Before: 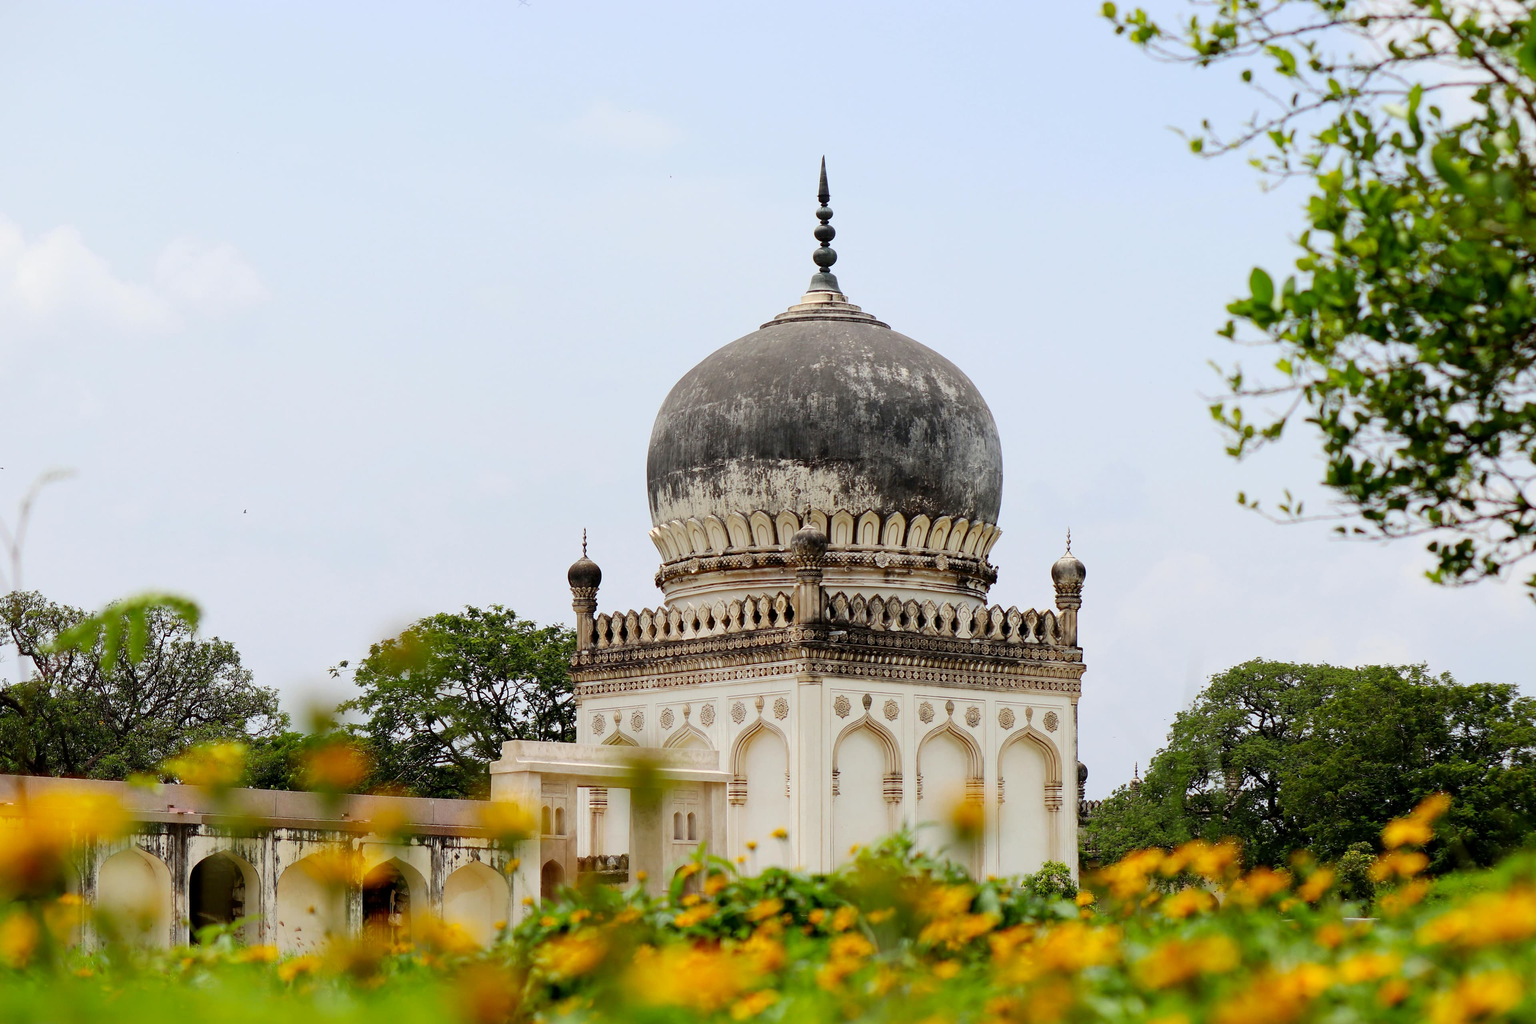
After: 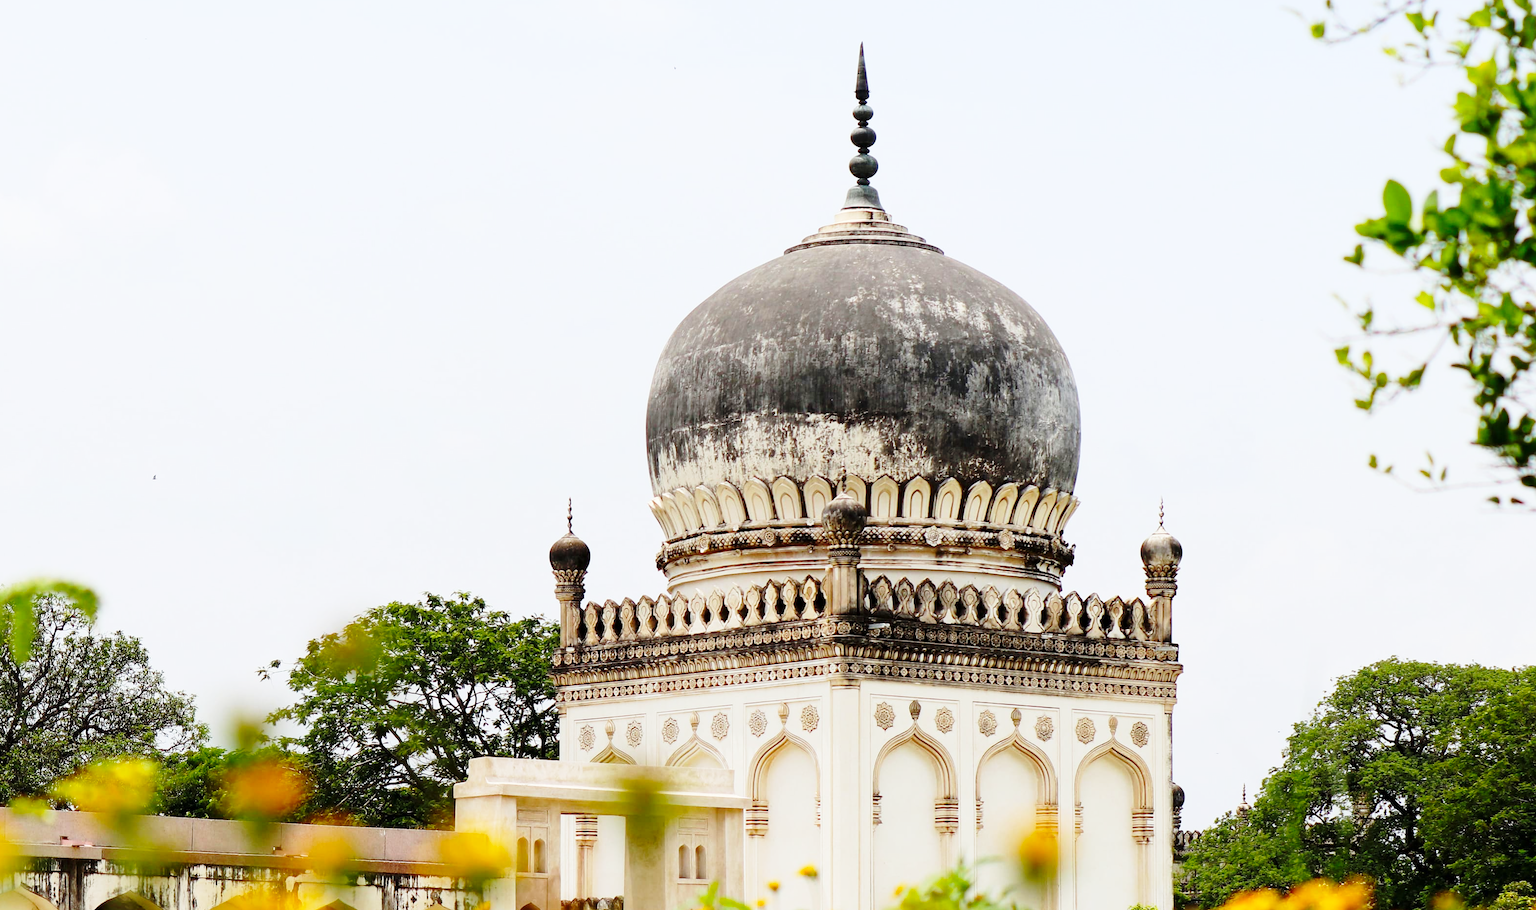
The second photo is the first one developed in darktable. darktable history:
crop: left 7.755%, top 11.869%, right 10.43%, bottom 15.431%
base curve: curves: ch0 [(0, 0) (0.028, 0.03) (0.121, 0.232) (0.46, 0.748) (0.859, 0.968) (1, 1)], preserve colors none
